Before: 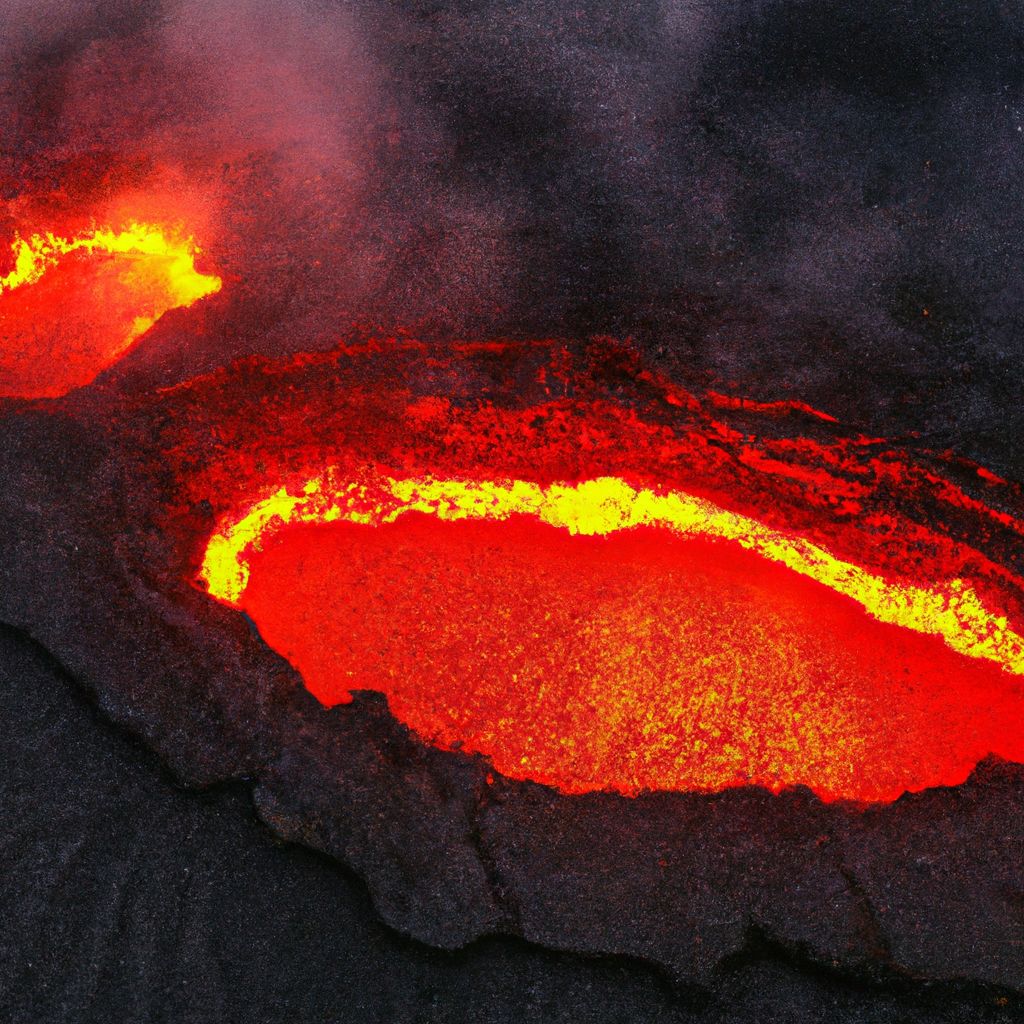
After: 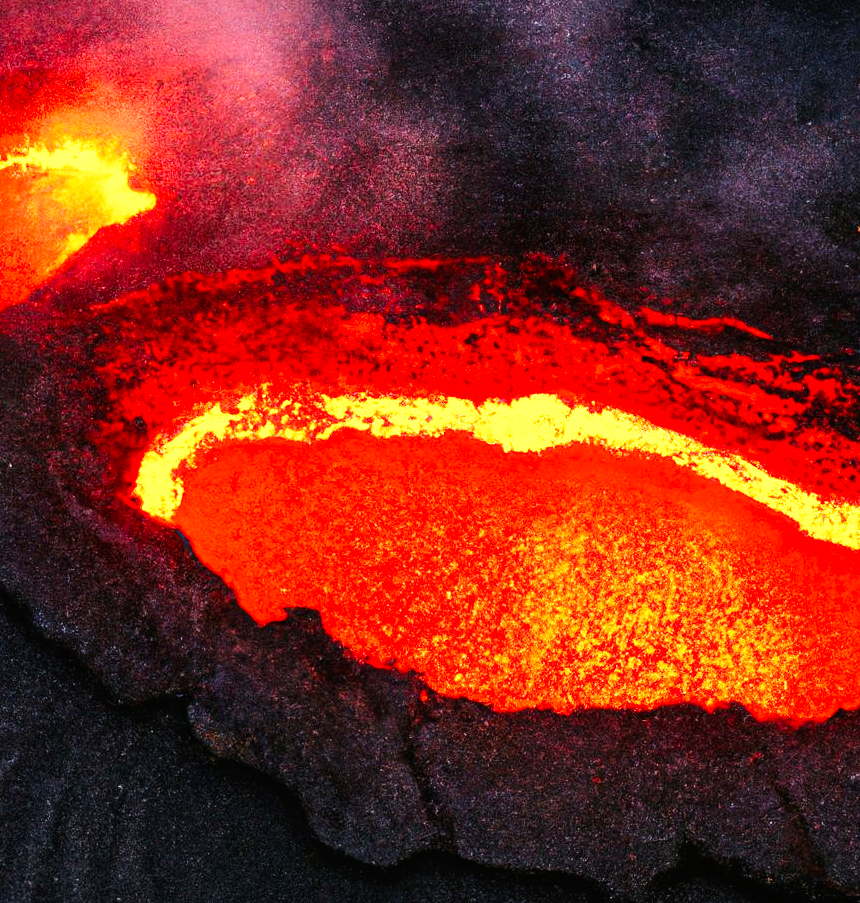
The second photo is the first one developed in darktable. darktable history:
base curve: curves: ch0 [(0, 0) (0.007, 0.004) (0.027, 0.03) (0.046, 0.07) (0.207, 0.54) (0.442, 0.872) (0.673, 0.972) (1, 1)], preserve colors none
crop: left 6.446%, top 8.188%, right 9.538%, bottom 3.548%
